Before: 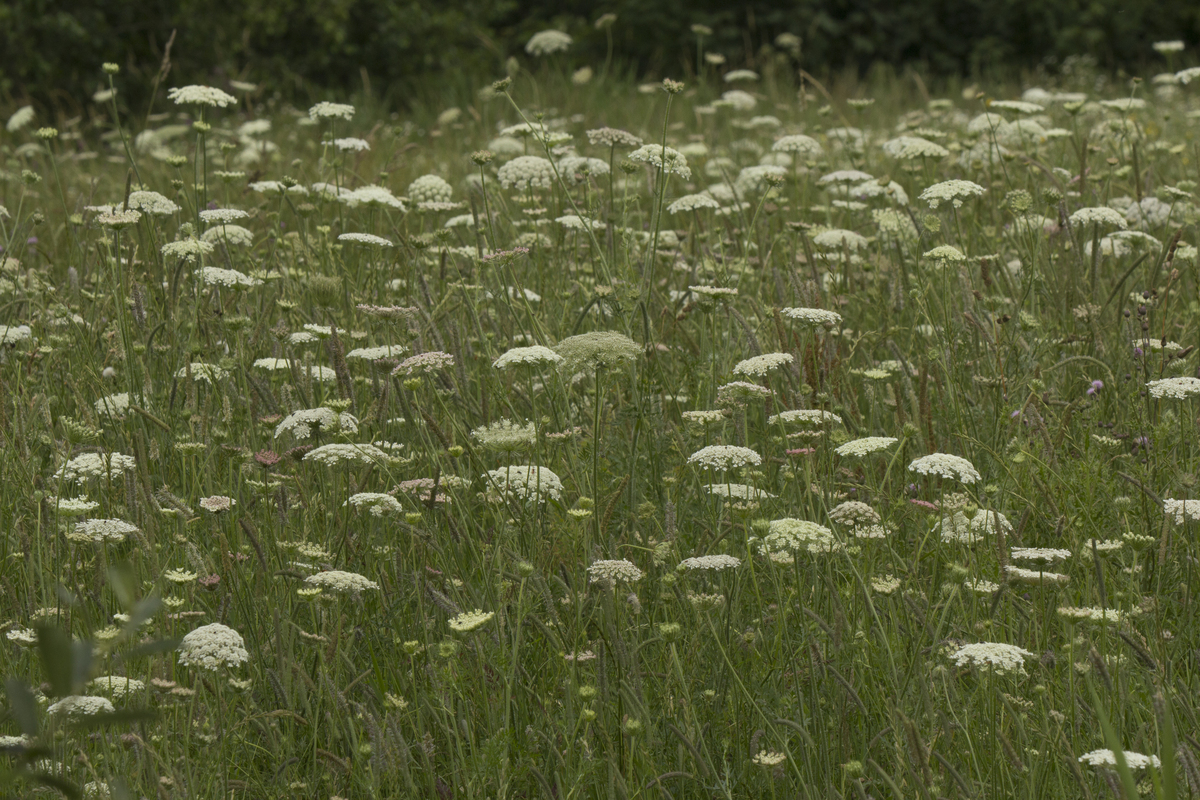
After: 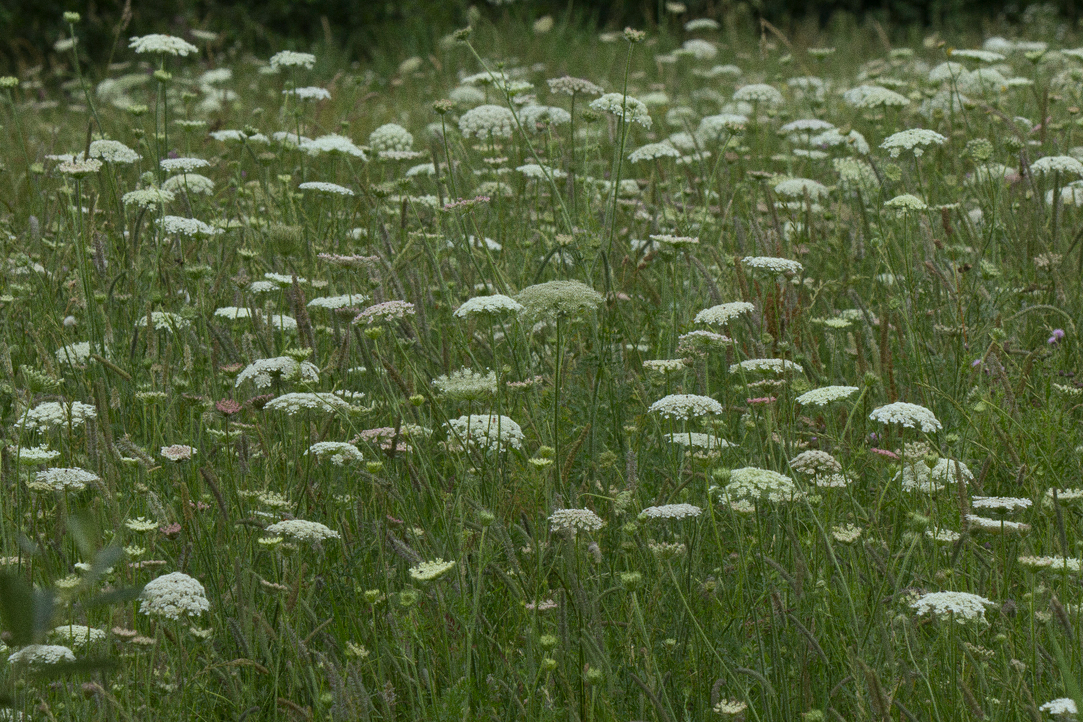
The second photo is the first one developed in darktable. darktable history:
crop: left 3.305%, top 6.436%, right 6.389%, bottom 3.258%
white balance: red 0.954, blue 1.079
grain: coarseness 0.09 ISO
